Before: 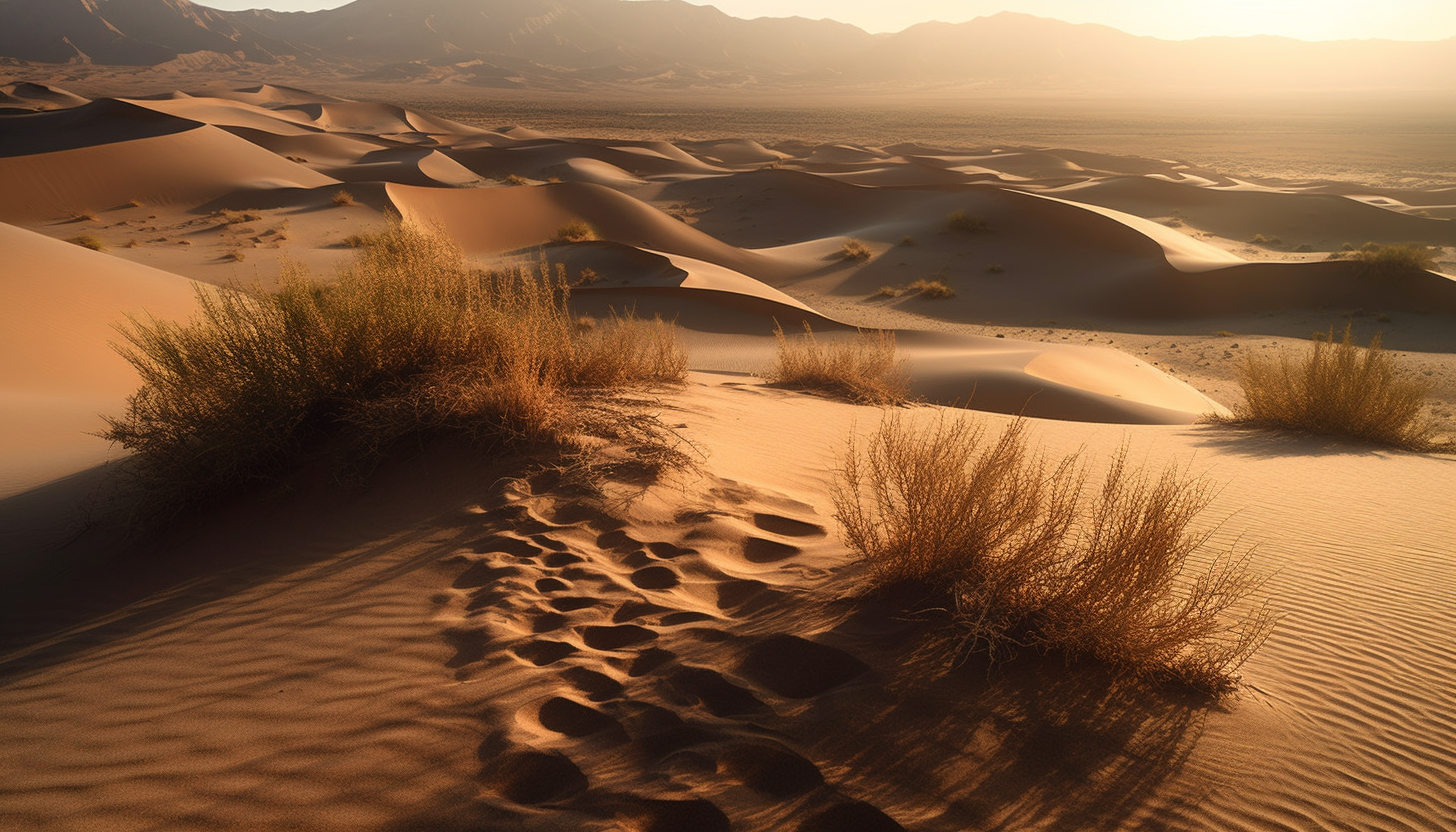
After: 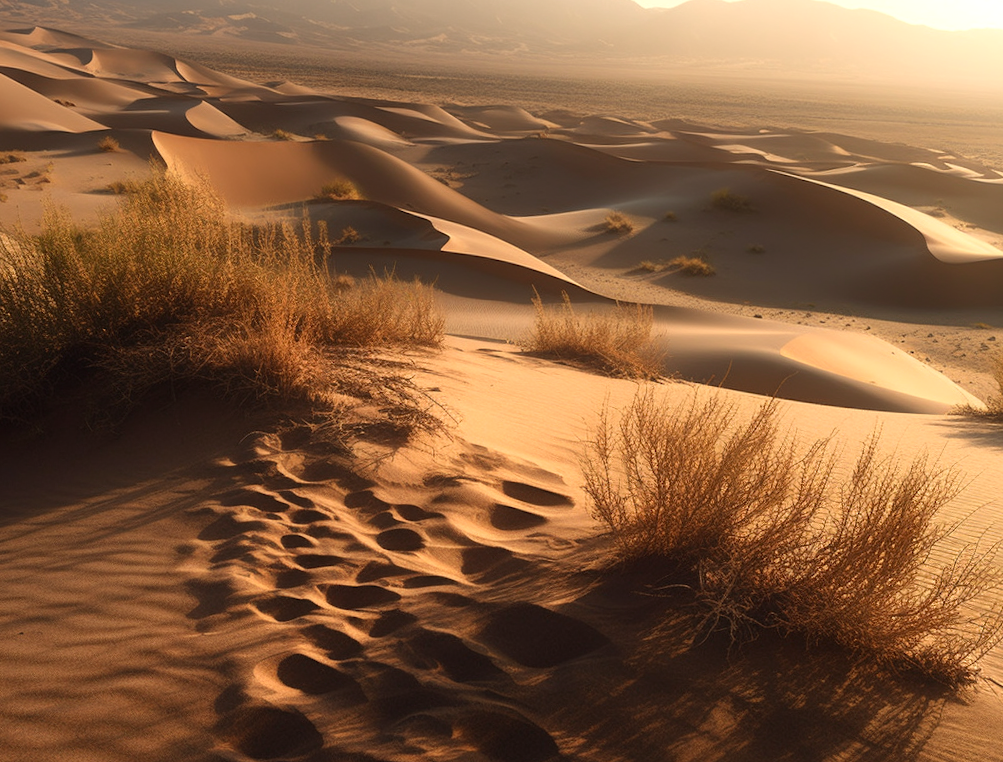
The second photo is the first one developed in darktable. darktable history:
crop and rotate: angle -3.02°, left 13.948%, top 0.02%, right 10.855%, bottom 0.045%
exposure: exposure 0.187 EV, compensate highlight preservation false
